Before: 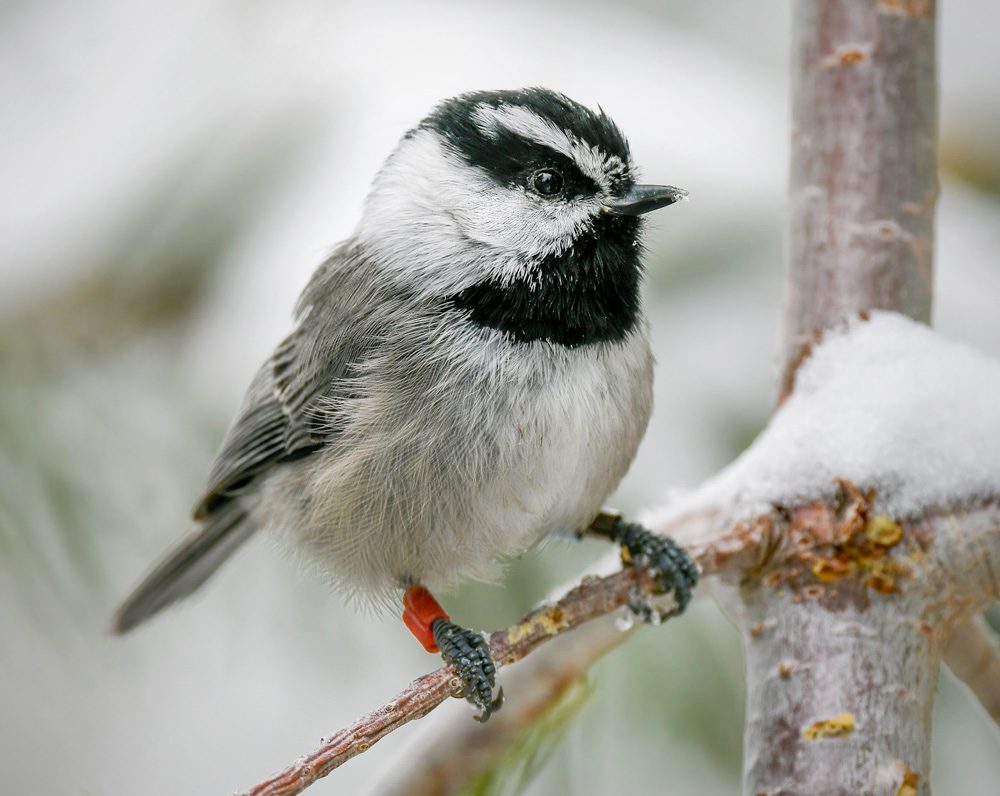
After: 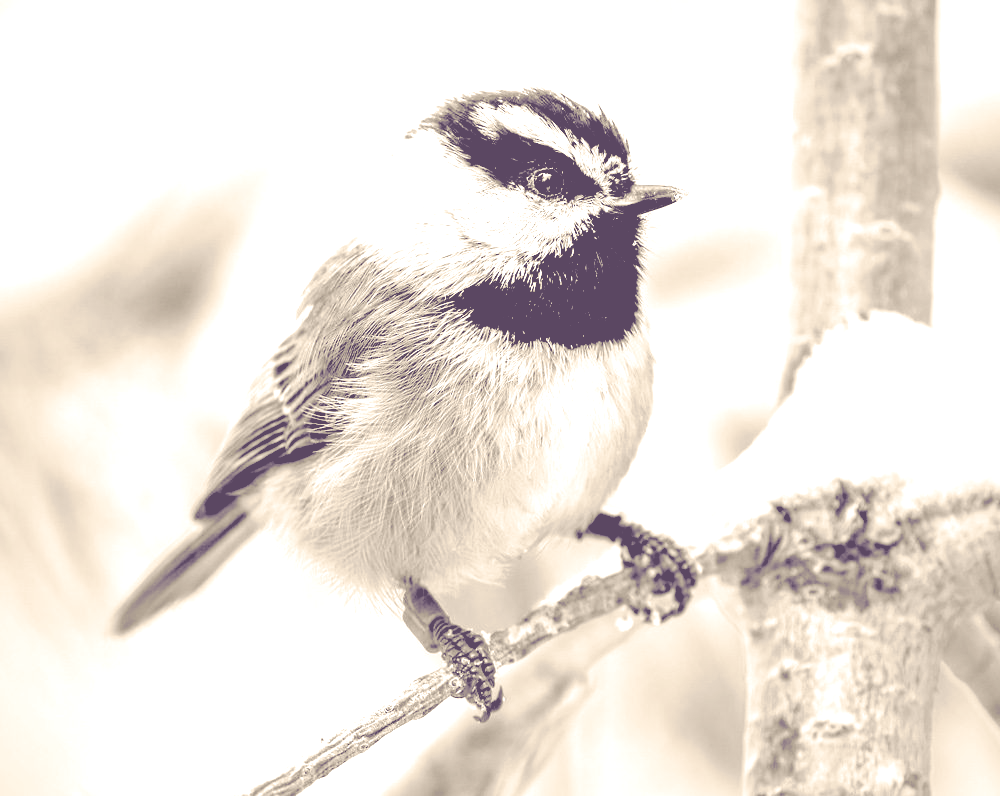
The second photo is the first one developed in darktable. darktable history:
contrast brightness saturation: contrast -0.15, brightness 0.05, saturation -0.12
rgb levels: levels [[0.034, 0.472, 0.904], [0, 0.5, 1], [0, 0.5, 1]]
split-toning: shadows › hue 255.6°, shadows › saturation 0.66, highlights › hue 43.2°, highlights › saturation 0.68, balance -50.1
colorize: hue 34.49°, saturation 35.33%, source mix 100%, version 1
color correction: saturation 0.3
